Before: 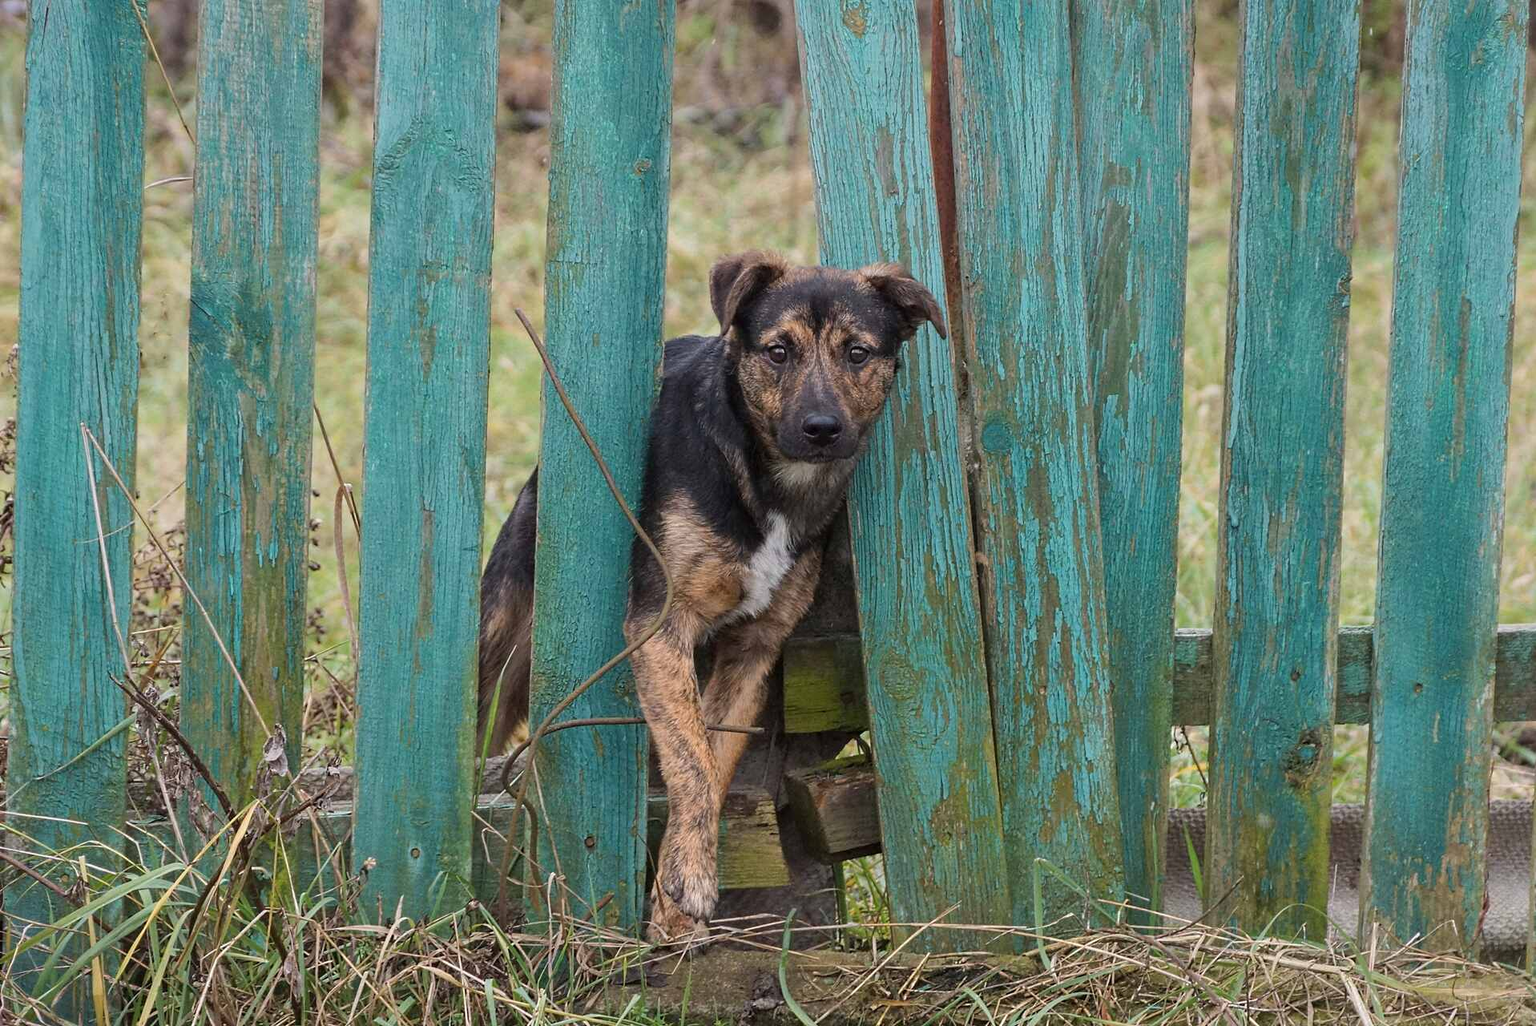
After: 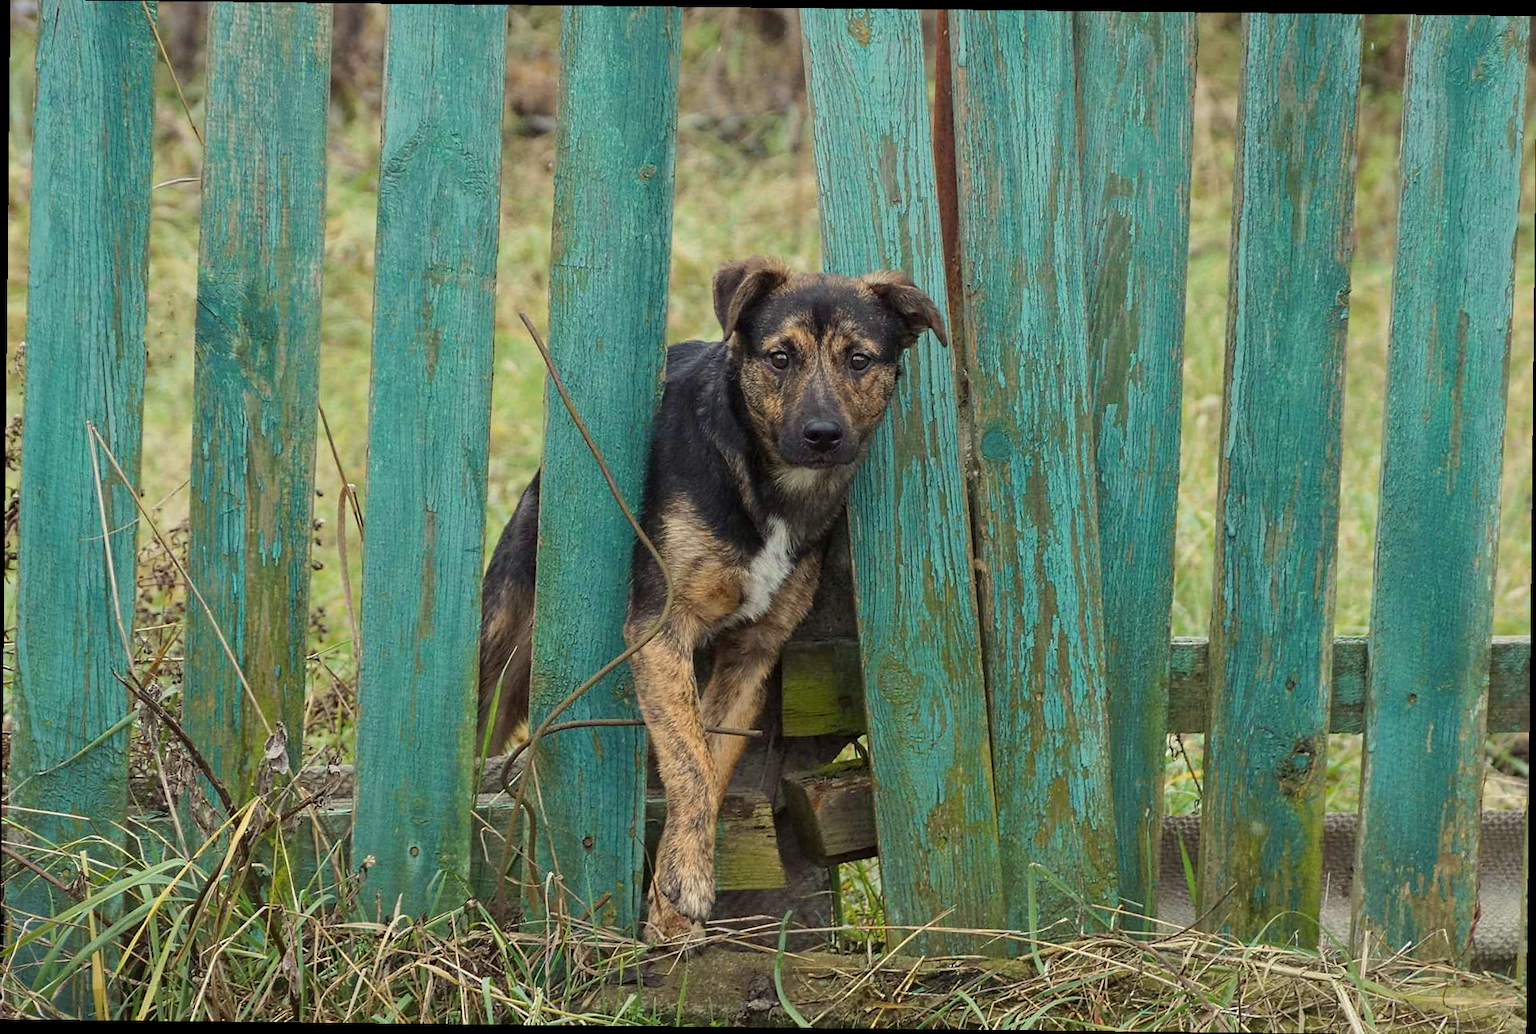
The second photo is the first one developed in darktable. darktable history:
crop and rotate: angle -0.617°
color correction: highlights a* -5.93, highlights b* 10.9
